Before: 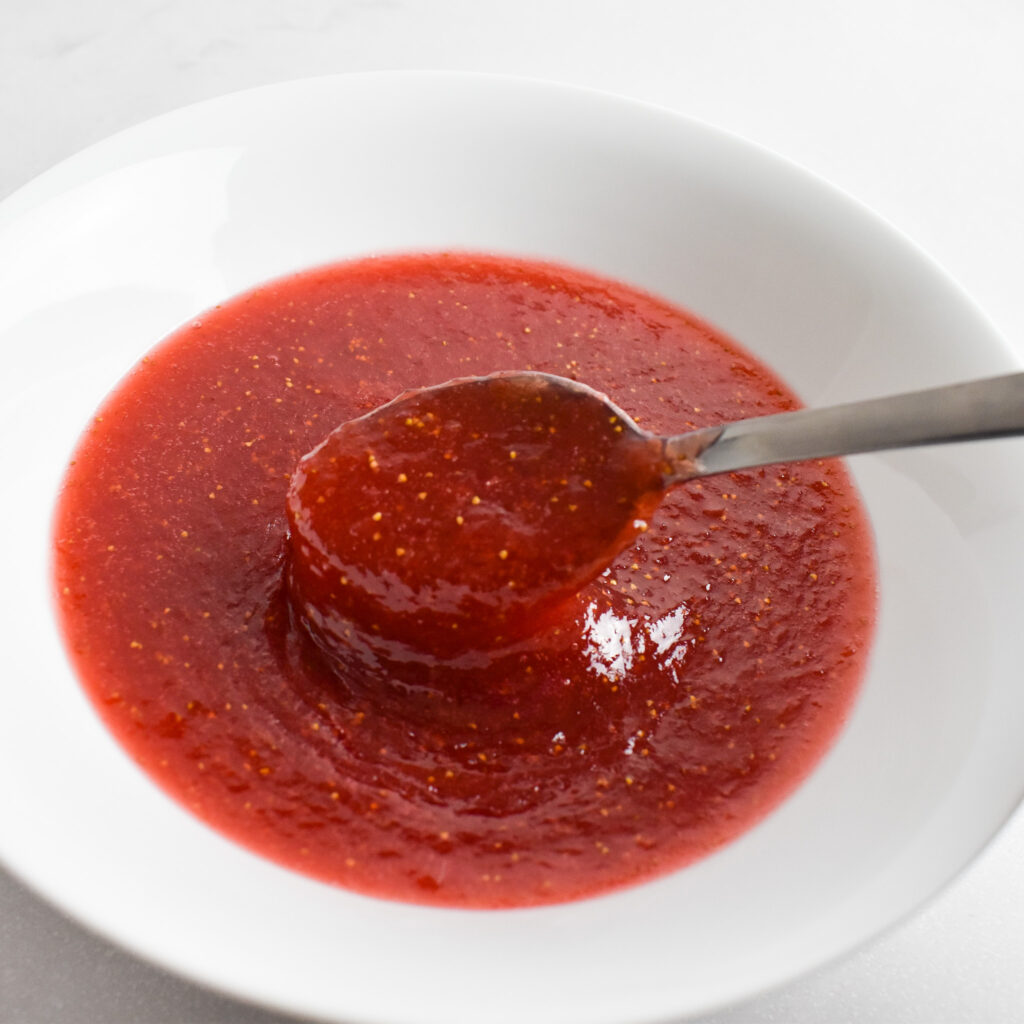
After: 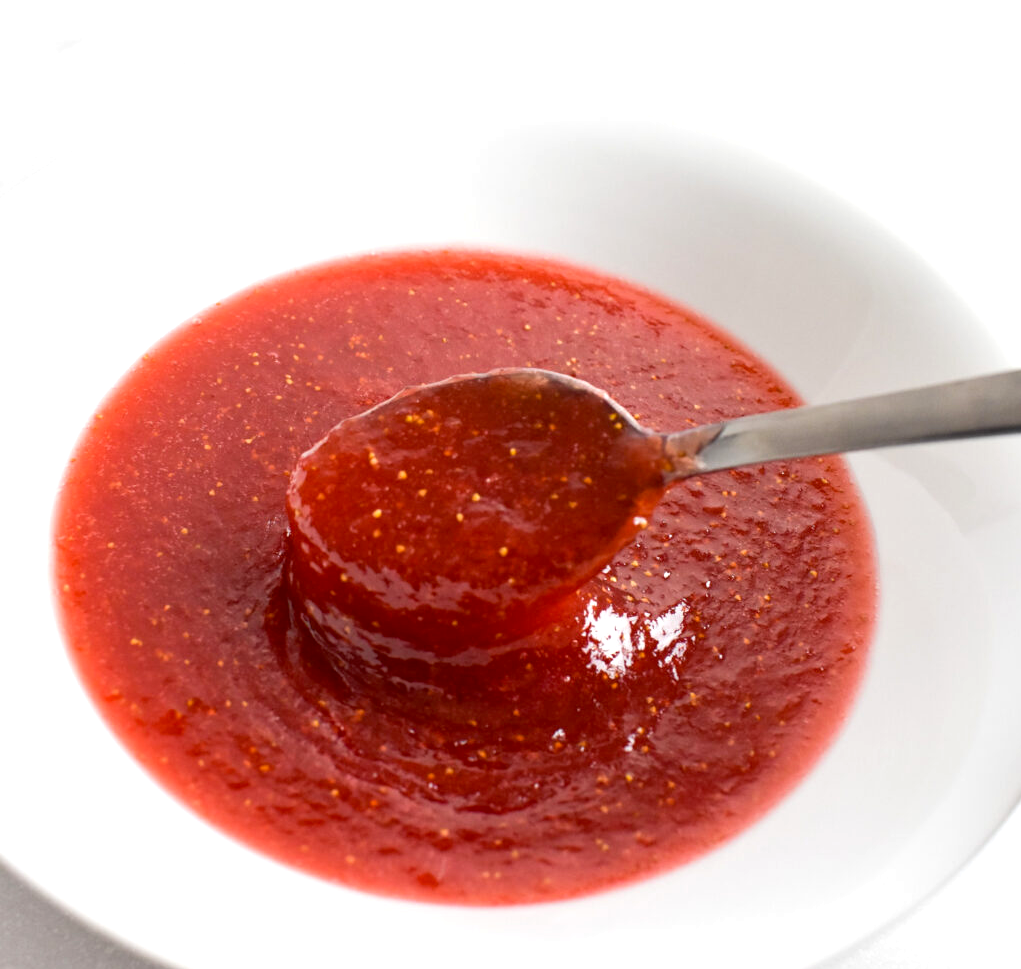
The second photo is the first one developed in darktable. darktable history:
crop: top 0.304%, right 0.266%, bottom 5.006%
exposure: black level correction 0.003, exposure 0.389 EV, compensate highlight preservation false
